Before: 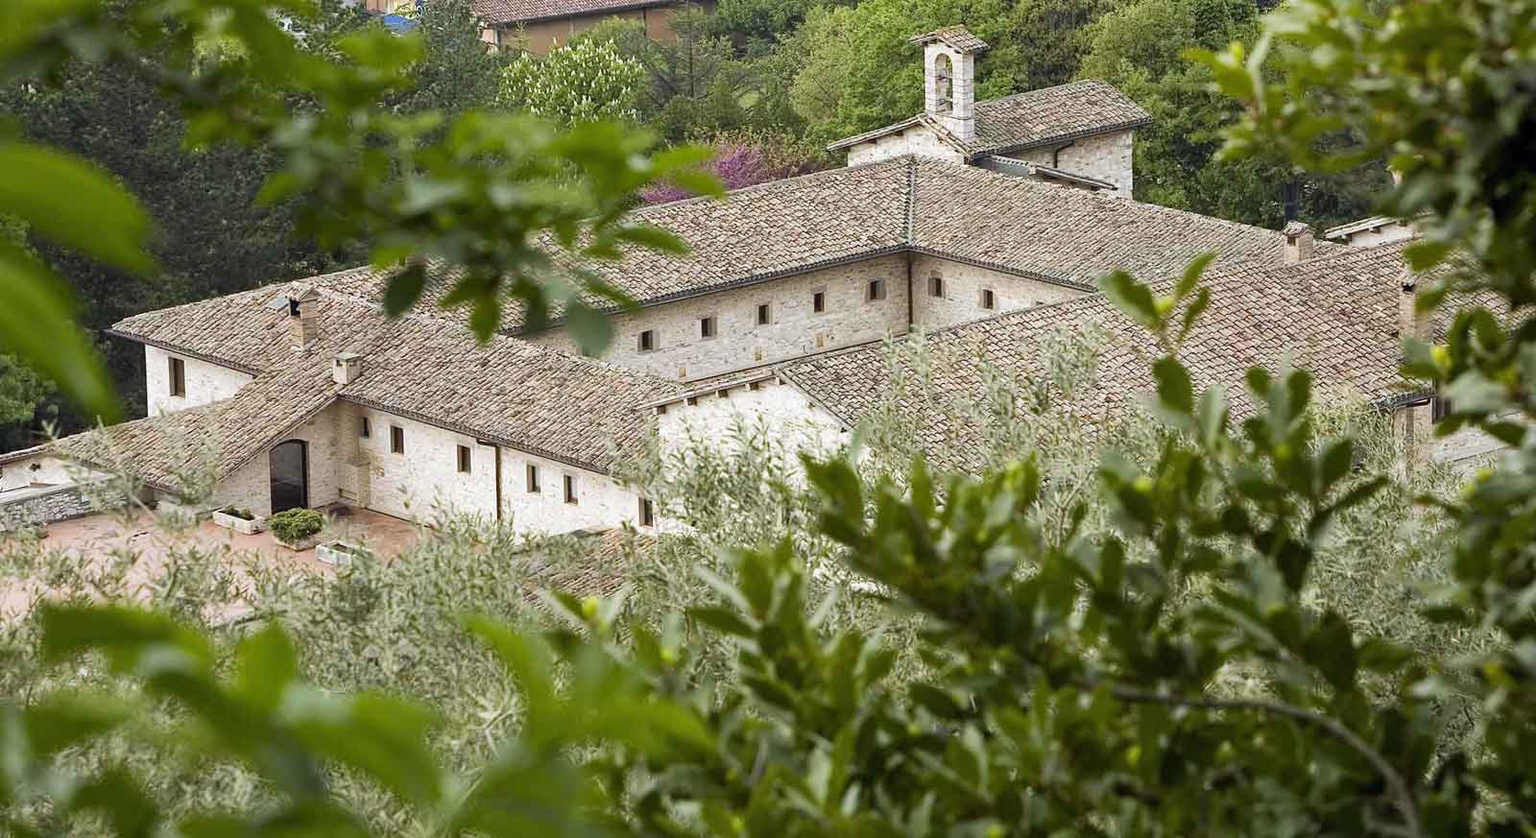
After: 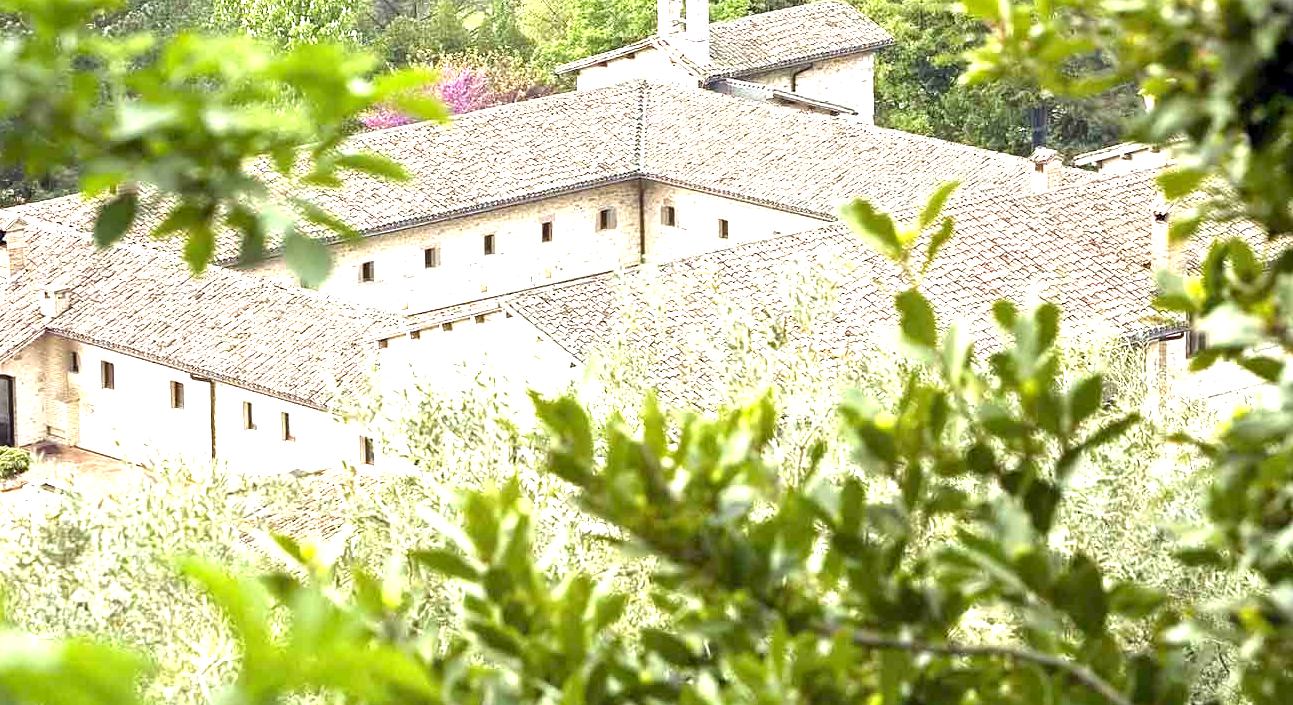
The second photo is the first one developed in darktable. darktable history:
crop: left 19.159%, top 9.58%, bottom 9.58%
exposure: black level correction 0.001, exposure 1.84 EV, compensate highlight preservation false
